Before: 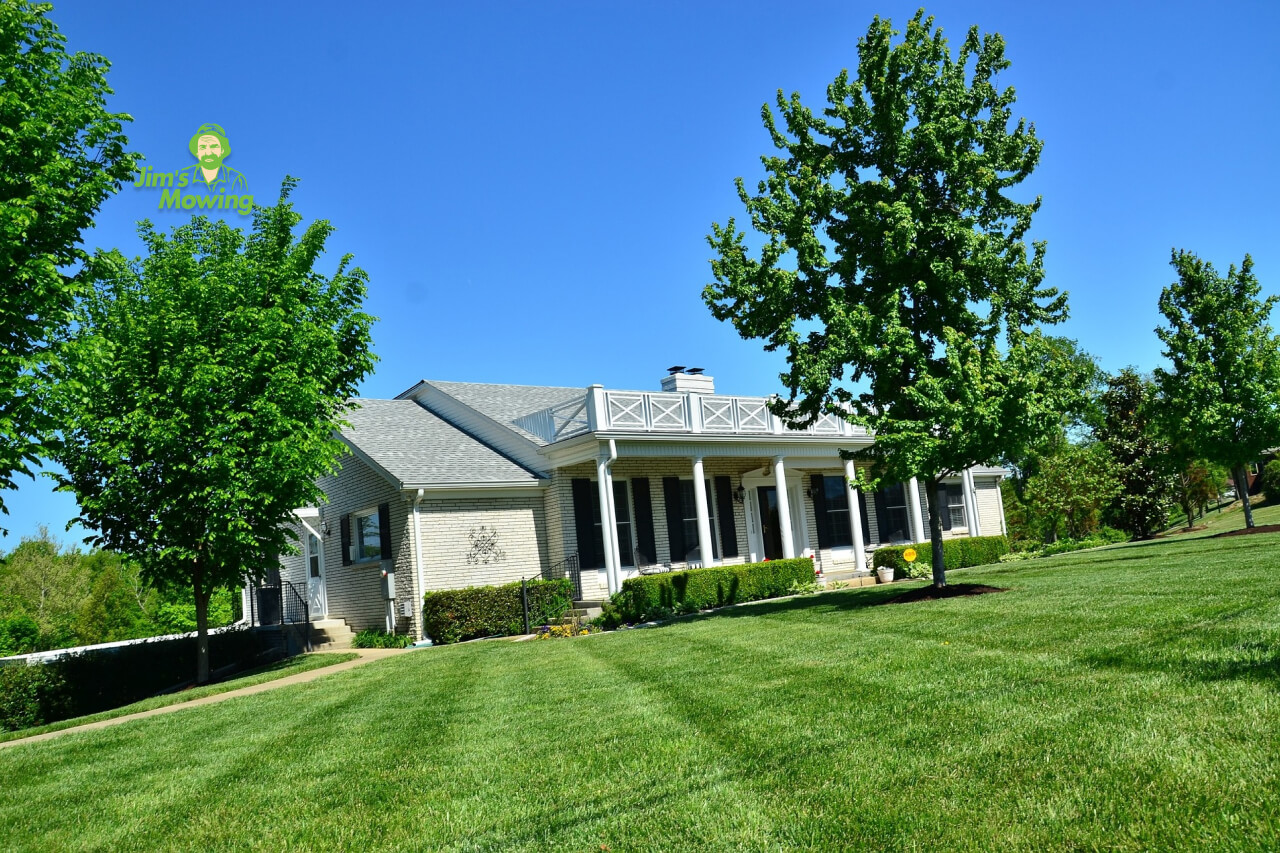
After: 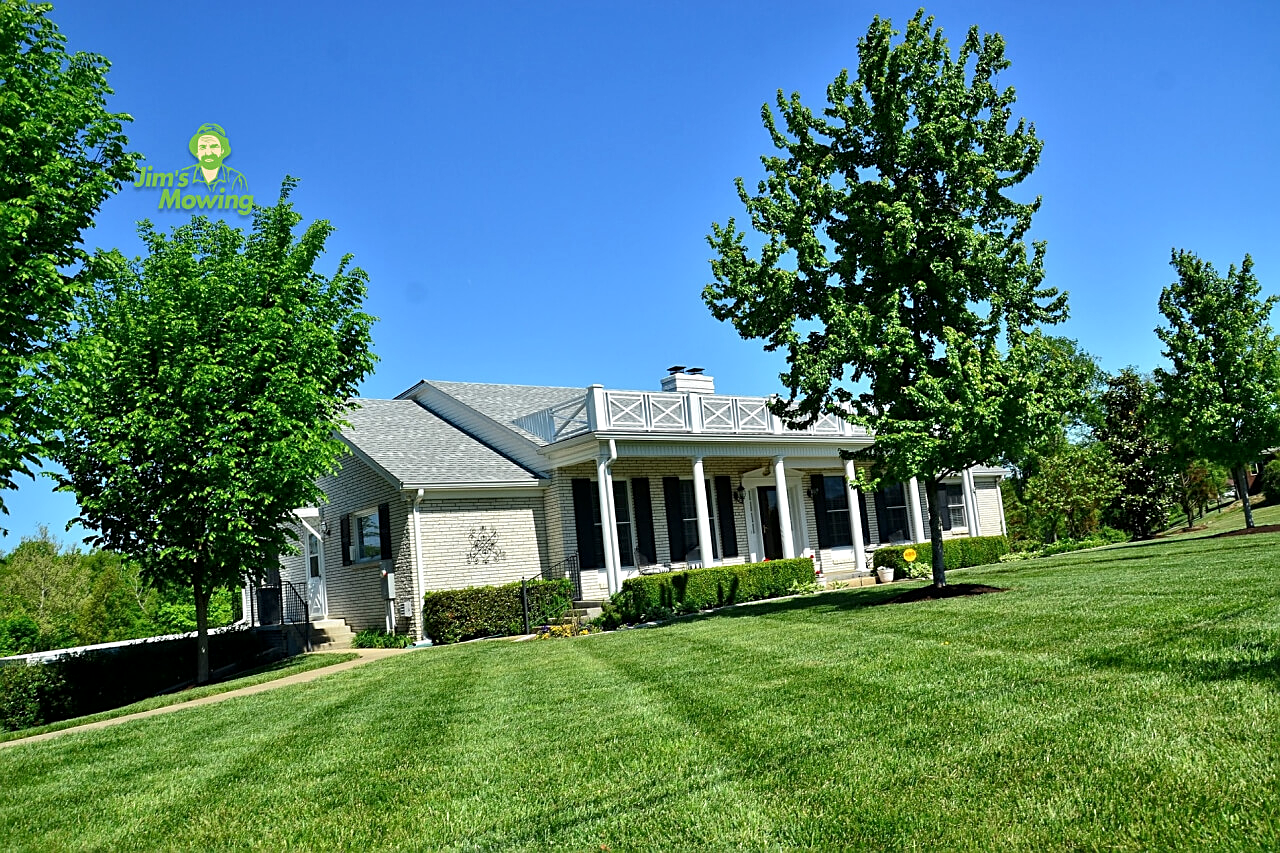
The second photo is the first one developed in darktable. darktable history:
local contrast: highlights 100%, shadows 100%, detail 131%, midtone range 0.2
sharpen: on, module defaults
